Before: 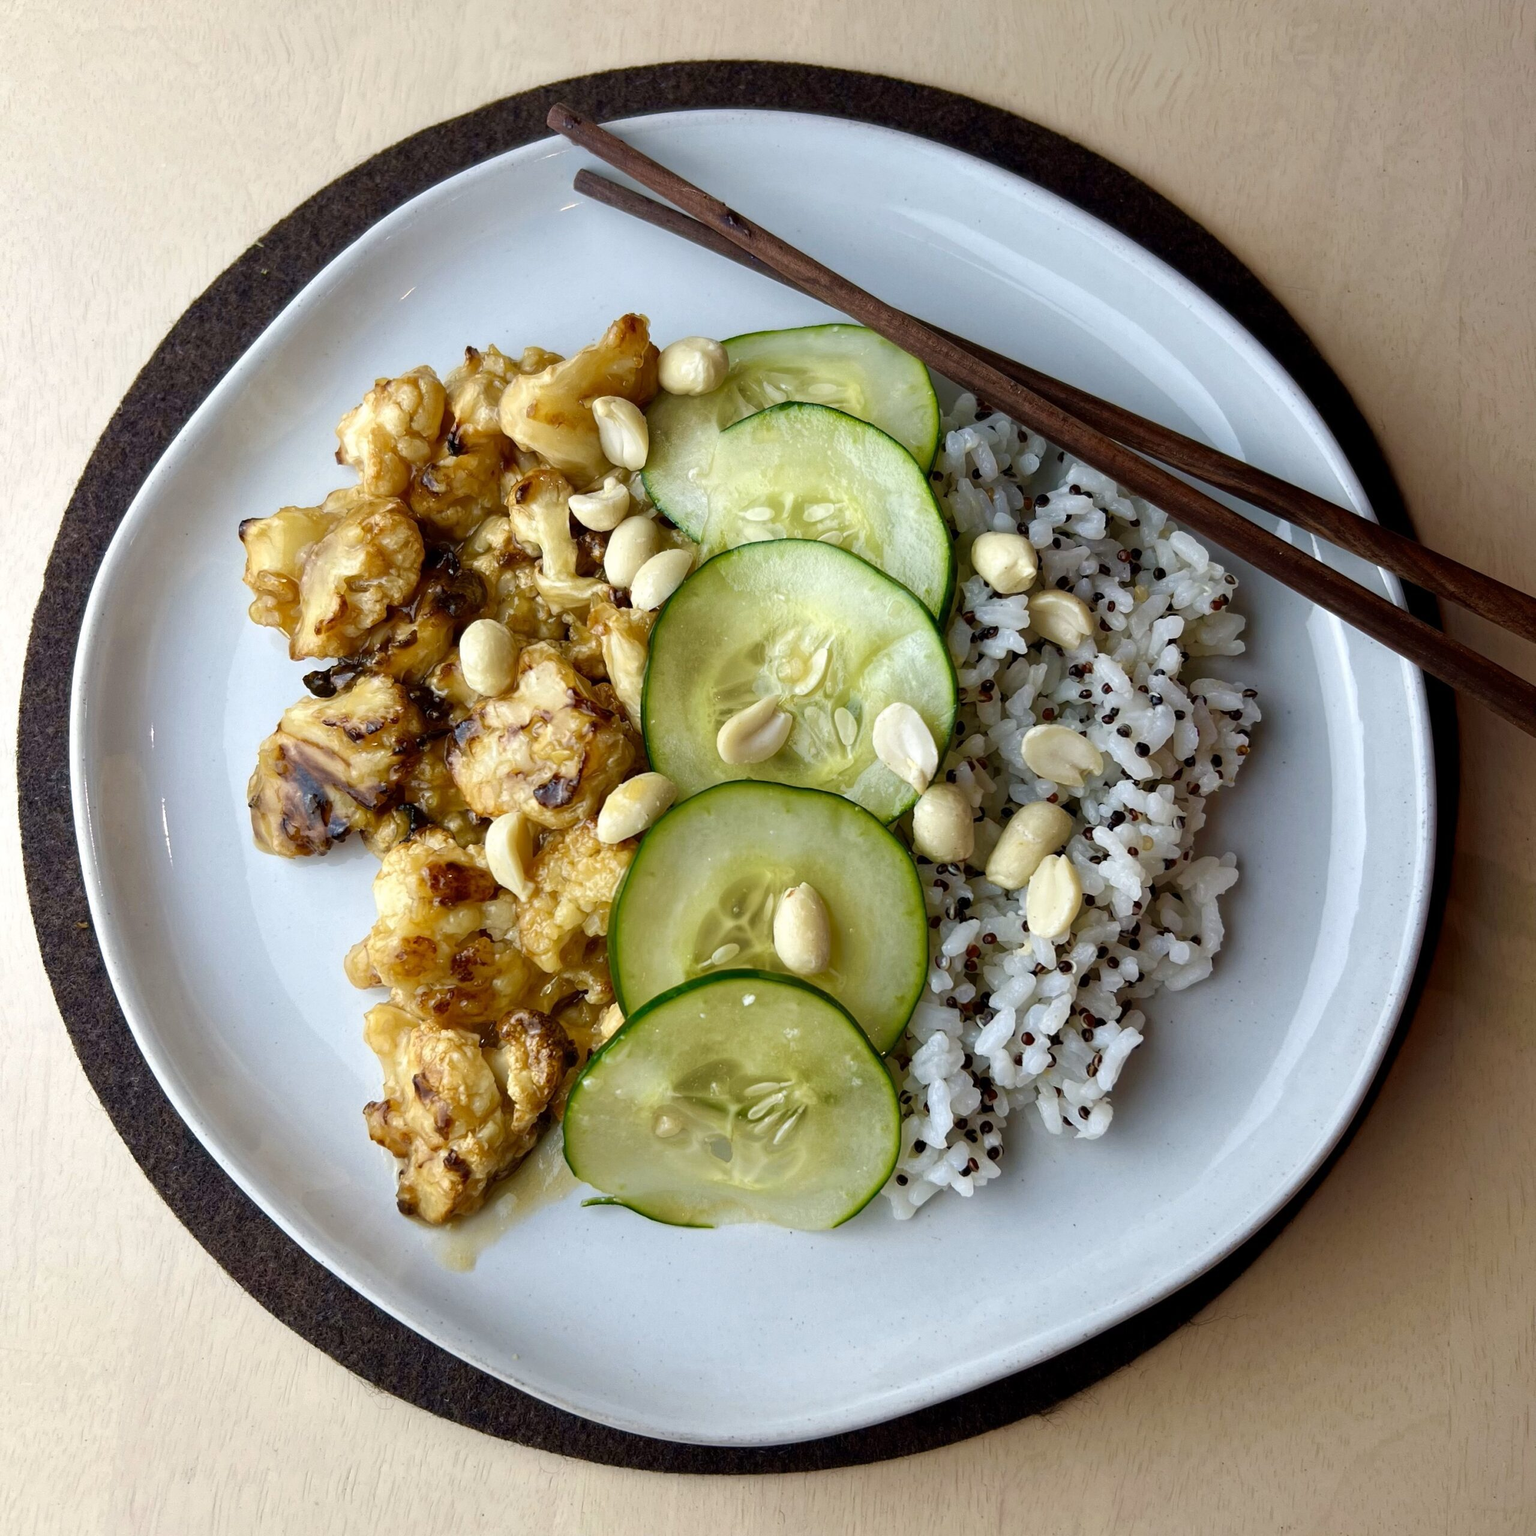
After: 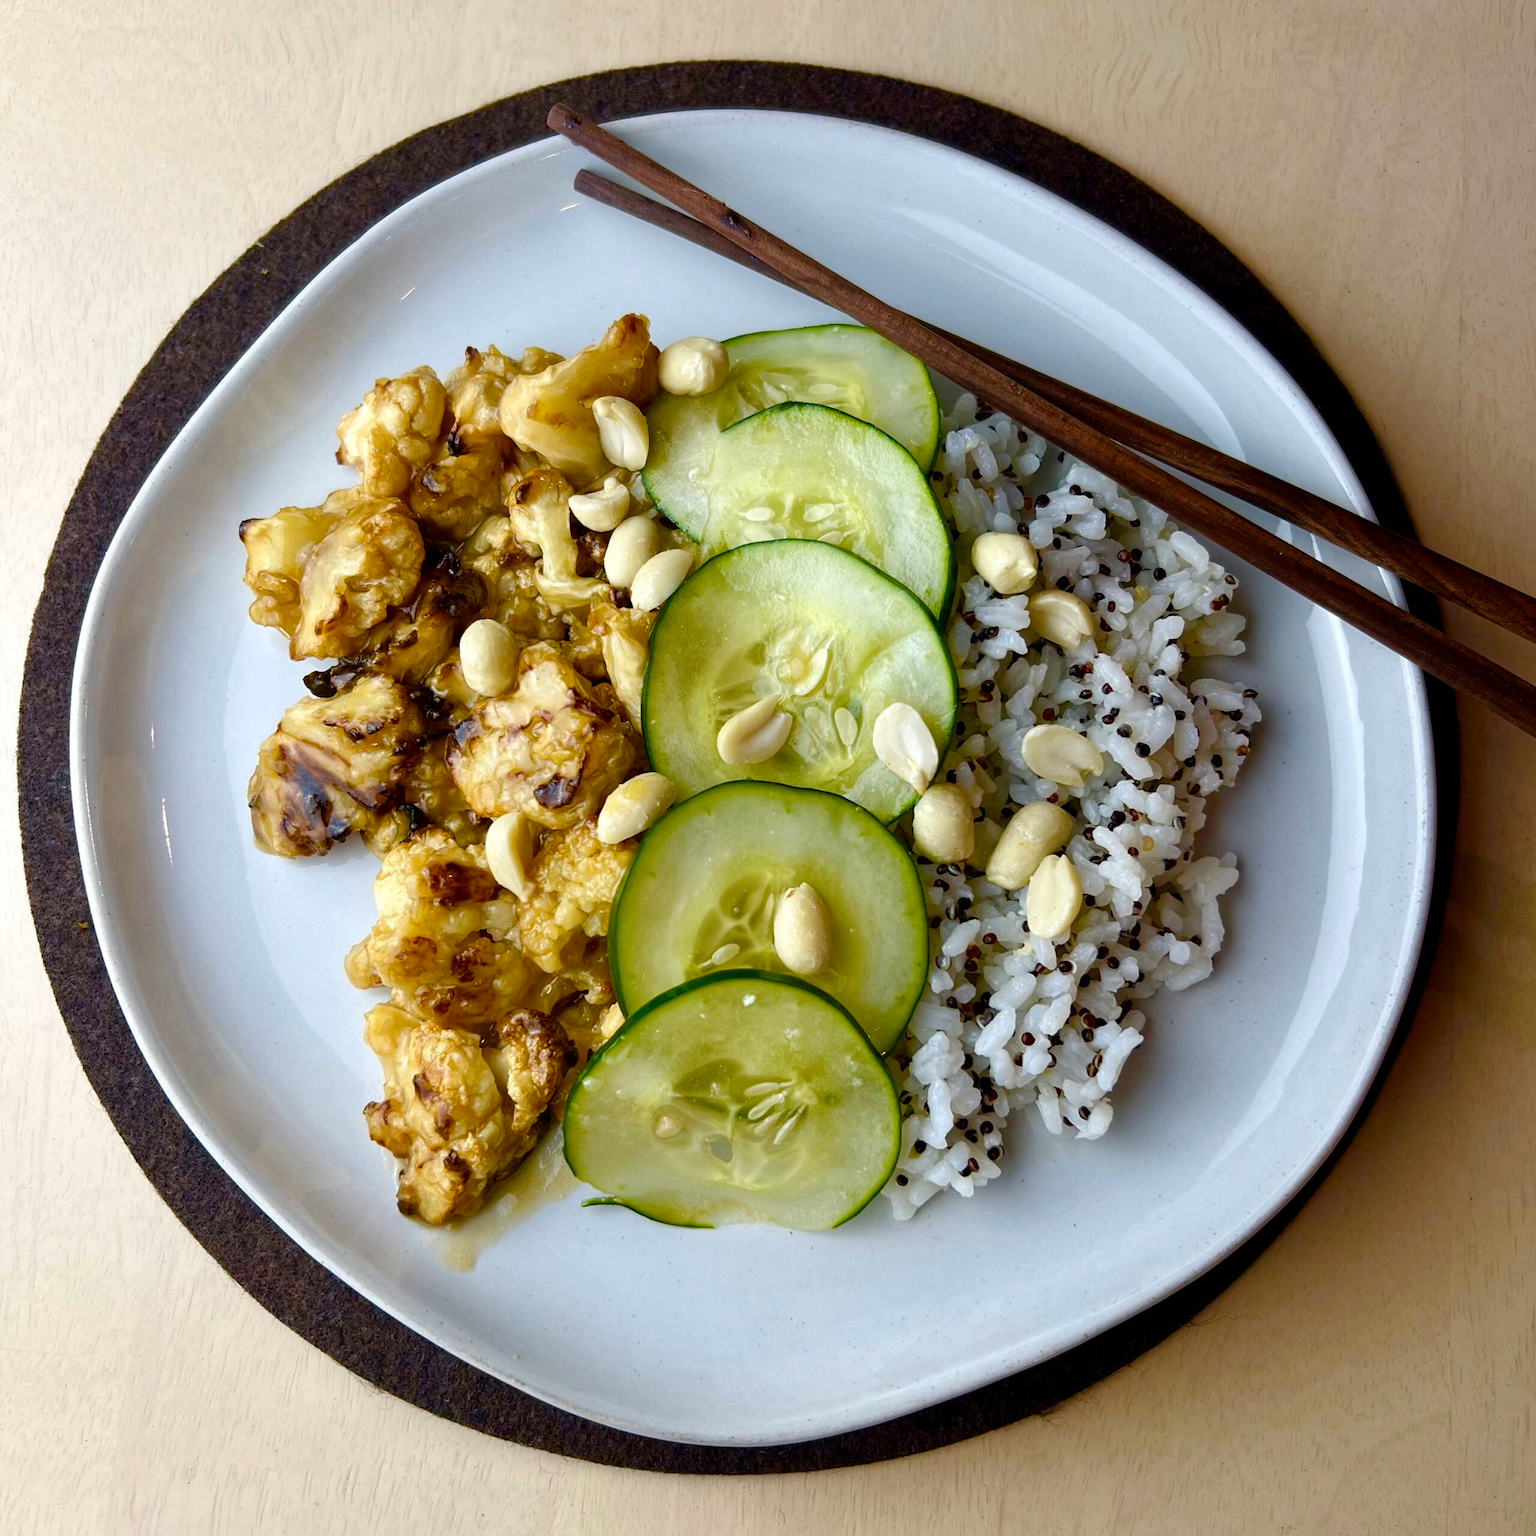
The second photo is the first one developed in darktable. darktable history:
color balance rgb: perceptual saturation grading › global saturation 27.621%, perceptual saturation grading › highlights -25.622%, perceptual saturation grading › shadows 25.913%, global vibrance 20%
